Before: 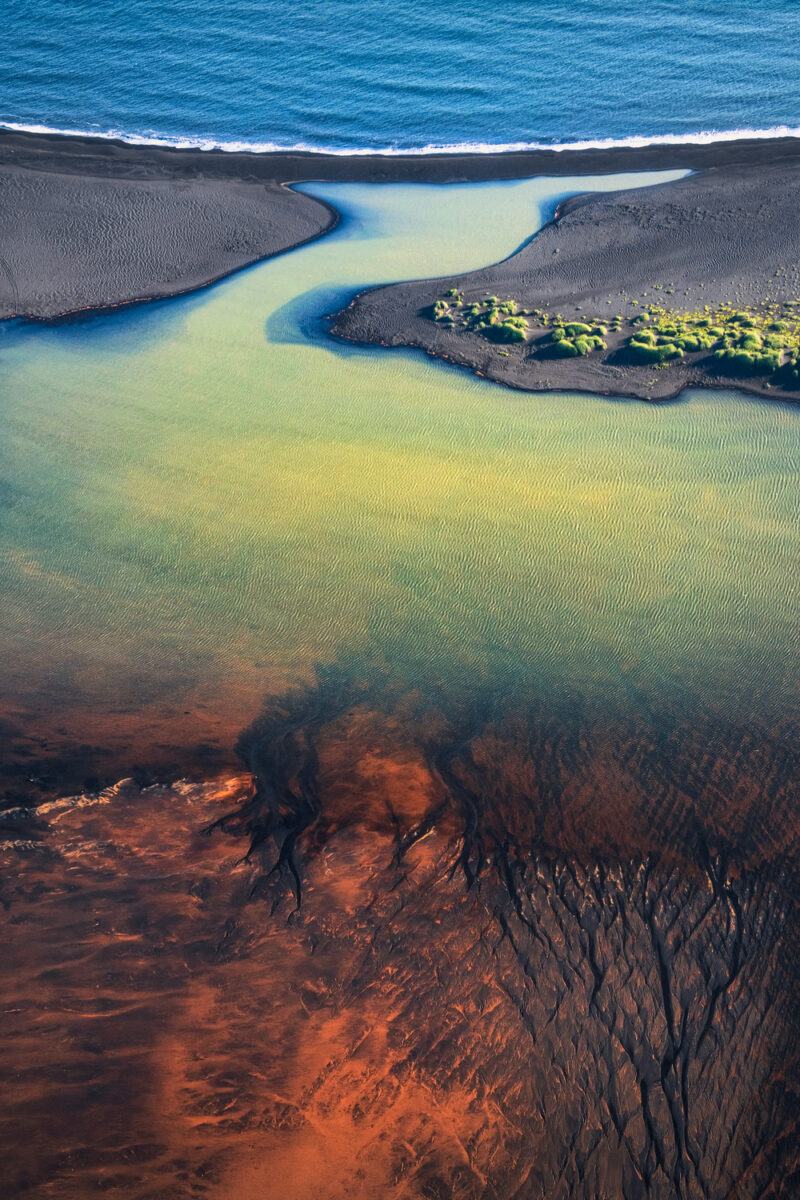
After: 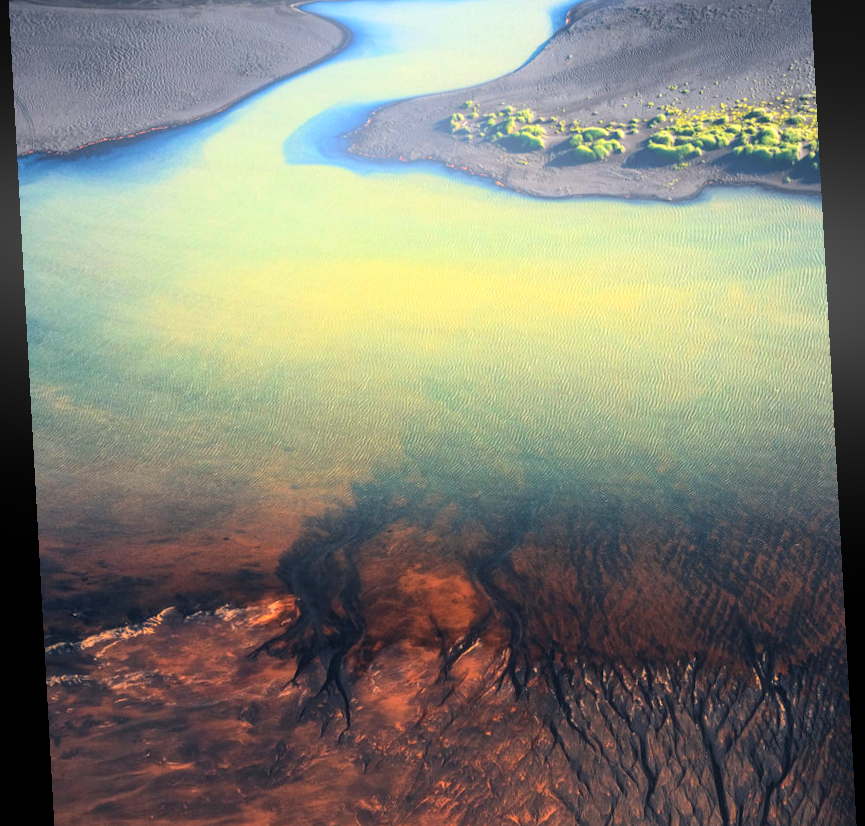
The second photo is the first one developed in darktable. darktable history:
crop: top 16.727%, bottom 16.727%
exposure: exposure 0.376 EV, compensate highlight preservation false
bloom: threshold 82.5%, strength 16.25%
rotate and perspective: rotation -3.18°, automatic cropping off
